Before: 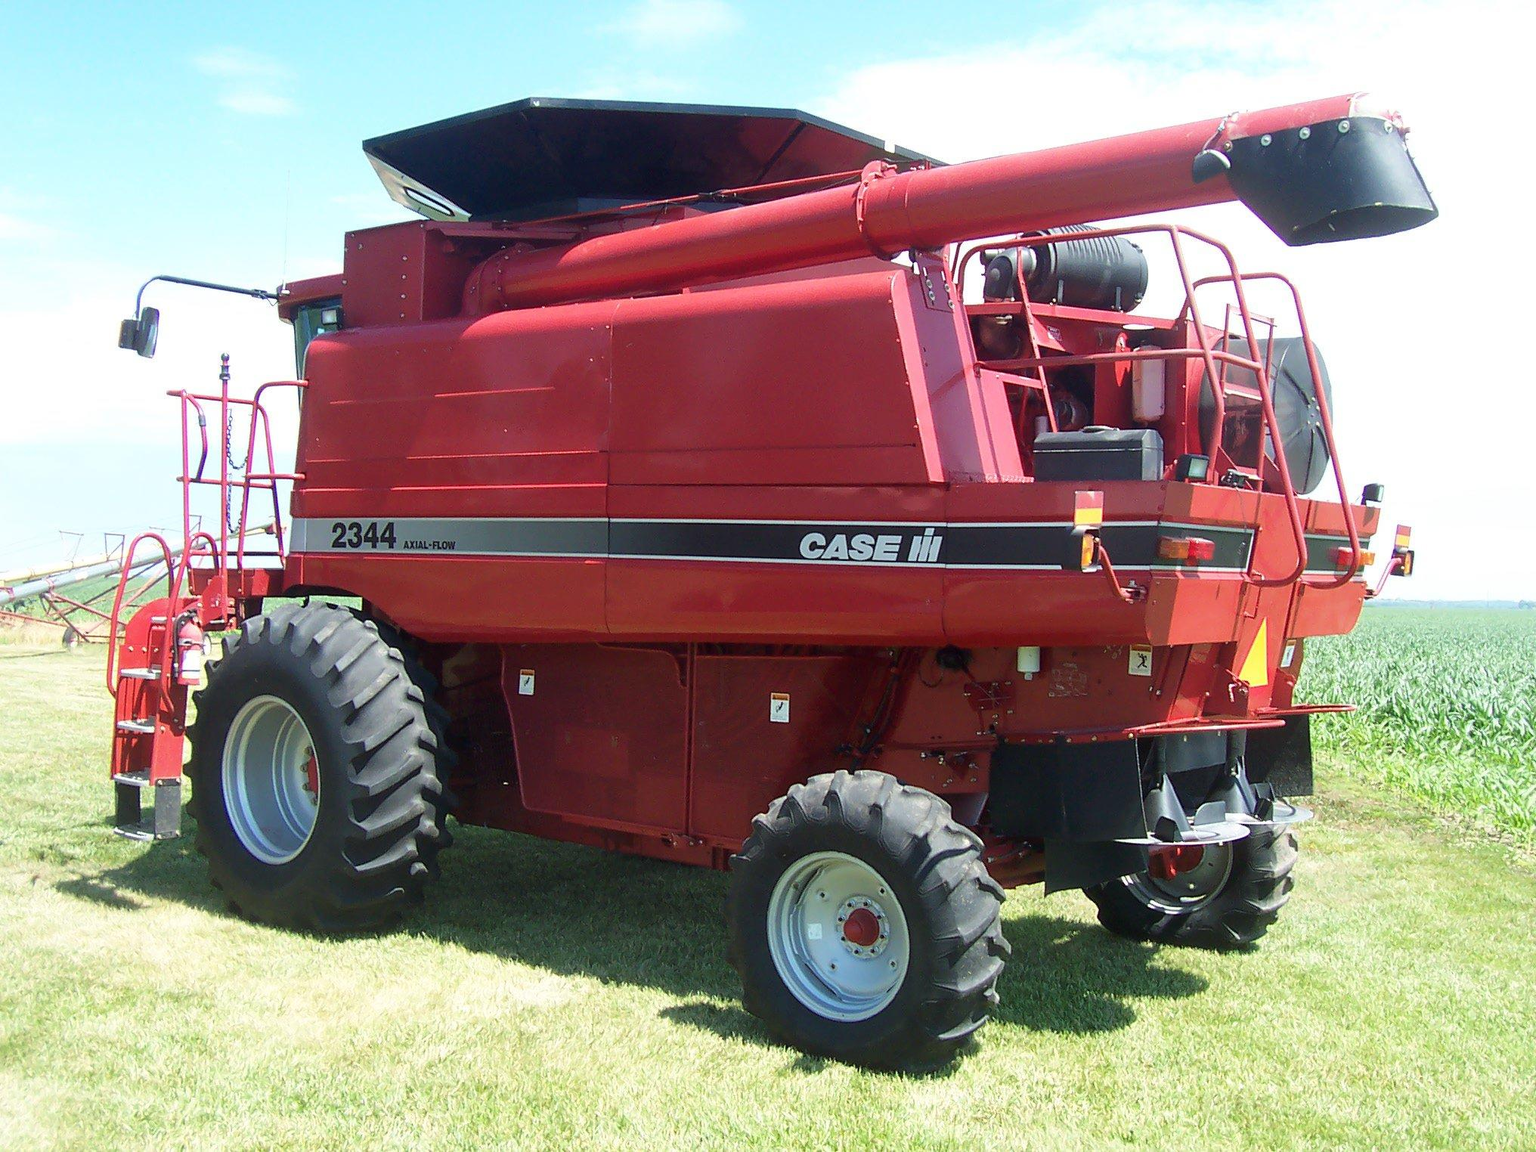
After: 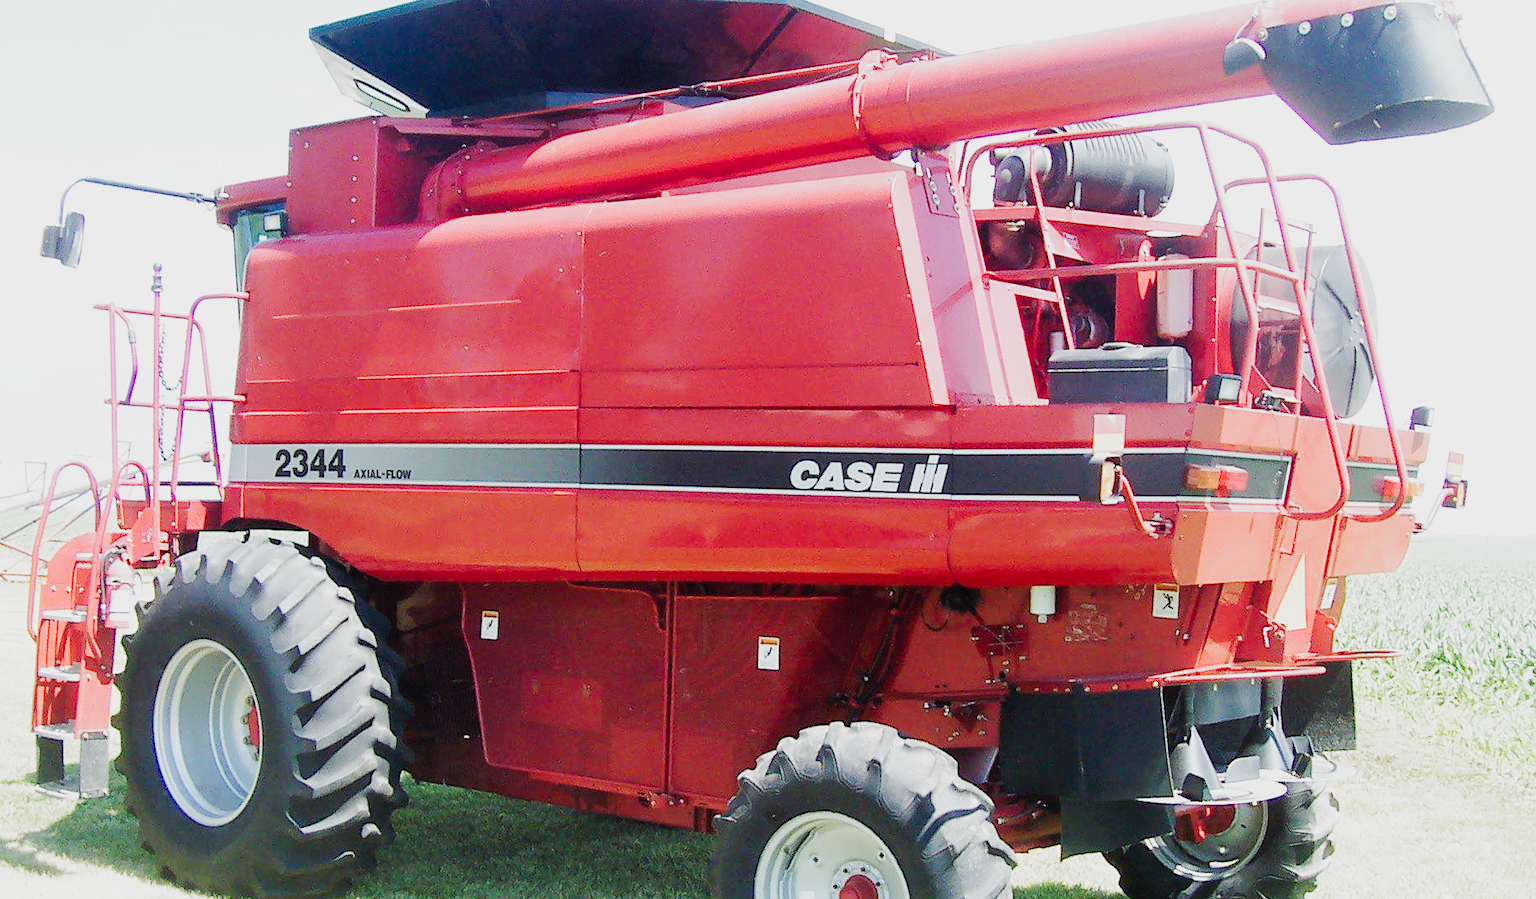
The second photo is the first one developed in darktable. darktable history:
crop: left 5.403%, top 10.015%, right 3.811%, bottom 19.076%
tone curve: curves: ch0 [(0, 0.02) (0.063, 0.058) (0.262, 0.243) (0.447, 0.468) (0.544, 0.596) (0.805, 0.823) (1, 0.952)]; ch1 [(0, 0) (0.339, 0.31) (0.417, 0.401) (0.452, 0.455) (0.482, 0.483) (0.502, 0.499) (0.517, 0.506) (0.55, 0.542) (0.588, 0.604) (0.729, 0.782) (1, 1)]; ch2 [(0, 0) (0.346, 0.34) (0.431, 0.45) (0.485, 0.487) (0.5, 0.496) (0.527, 0.526) (0.56, 0.574) (0.613, 0.642) (0.679, 0.703) (1, 1)], preserve colors none
filmic rgb: black relative exposure -7.46 EV, white relative exposure 4.85 EV, threshold 5.97 EV, hardness 3.39, preserve chrominance no, color science v4 (2020), enable highlight reconstruction true
exposure: black level correction 0, exposure 1.384 EV, compensate exposure bias true, compensate highlight preservation false
